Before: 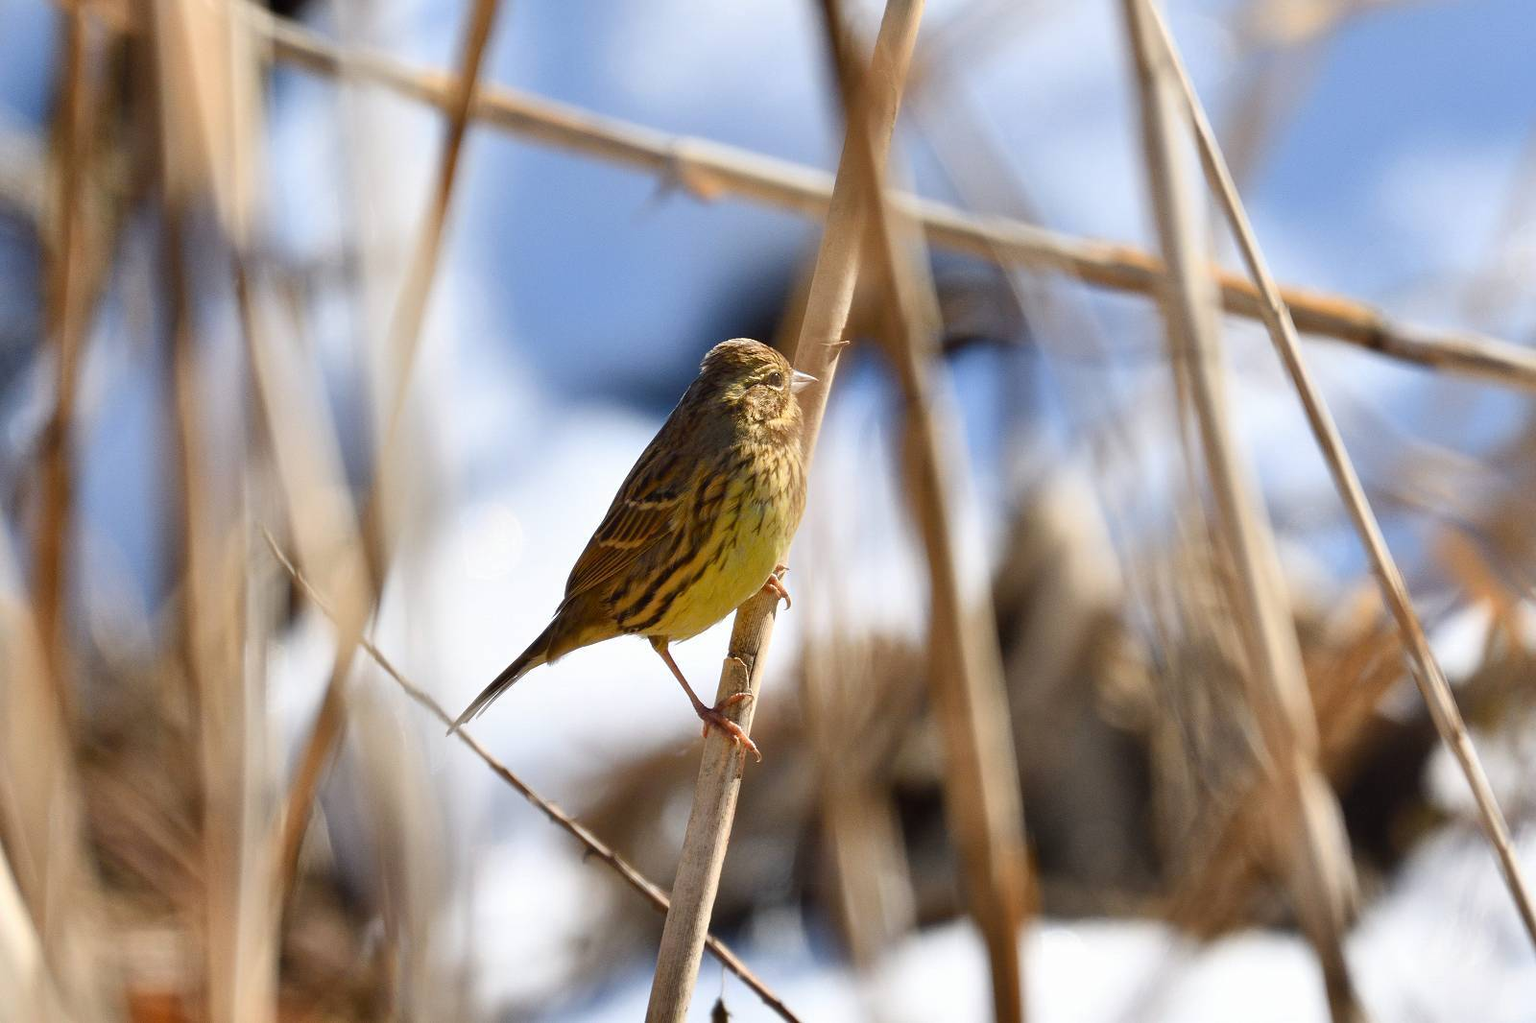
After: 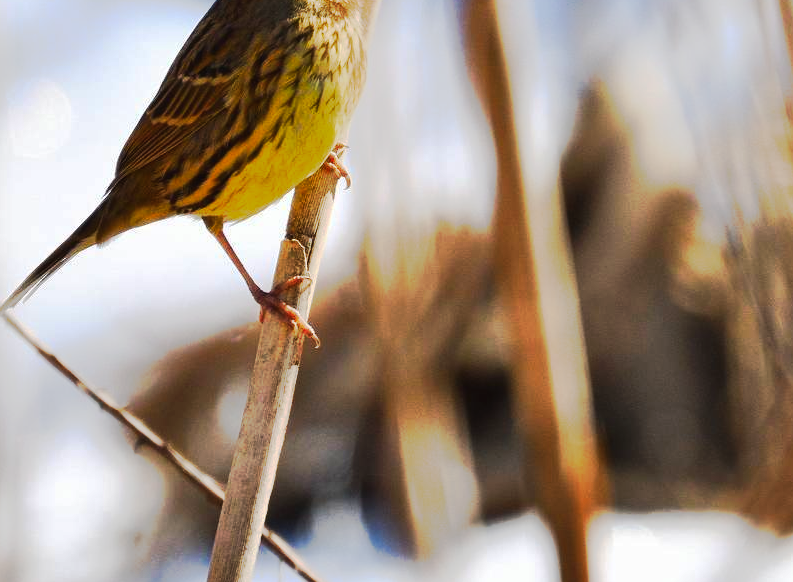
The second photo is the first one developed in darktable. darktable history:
crop: left 29.566%, top 41.883%, right 20.861%, bottom 3.467%
tone curve: curves: ch0 [(0, 0) (0.003, 0.015) (0.011, 0.019) (0.025, 0.025) (0.044, 0.039) (0.069, 0.053) (0.1, 0.076) (0.136, 0.107) (0.177, 0.143) (0.224, 0.19) (0.277, 0.253) (0.335, 0.32) (0.399, 0.412) (0.468, 0.524) (0.543, 0.668) (0.623, 0.717) (0.709, 0.769) (0.801, 0.82) (0.898, 0.865) (1, 1)], preserve colors none
